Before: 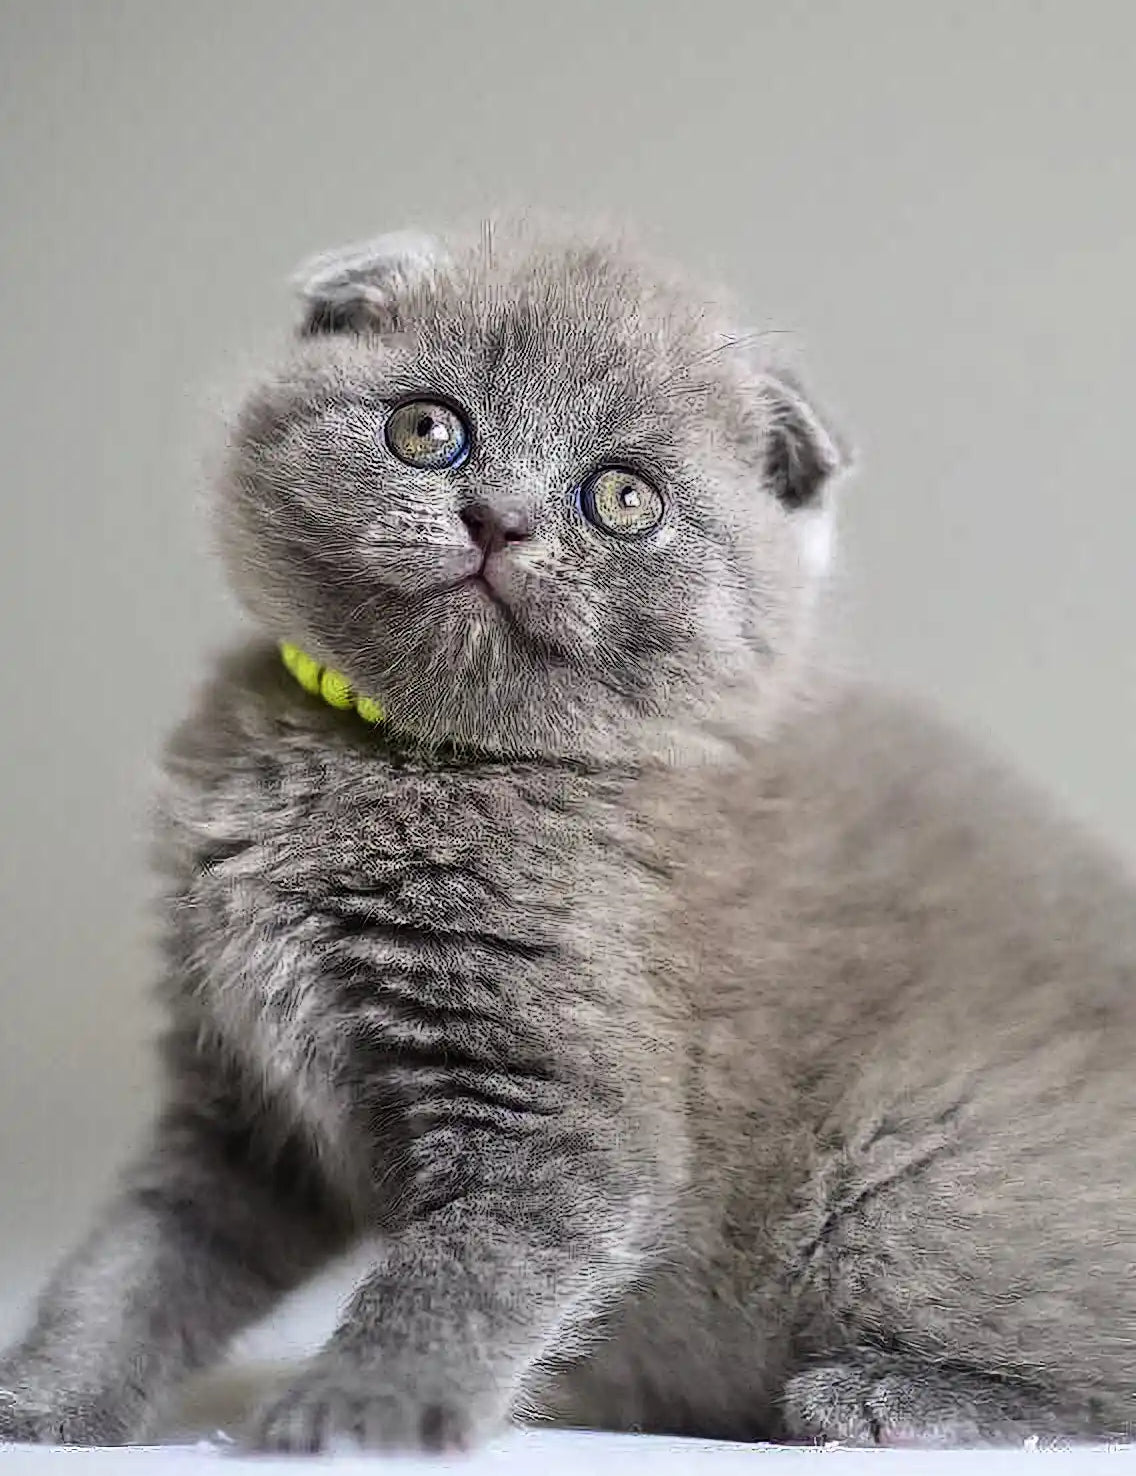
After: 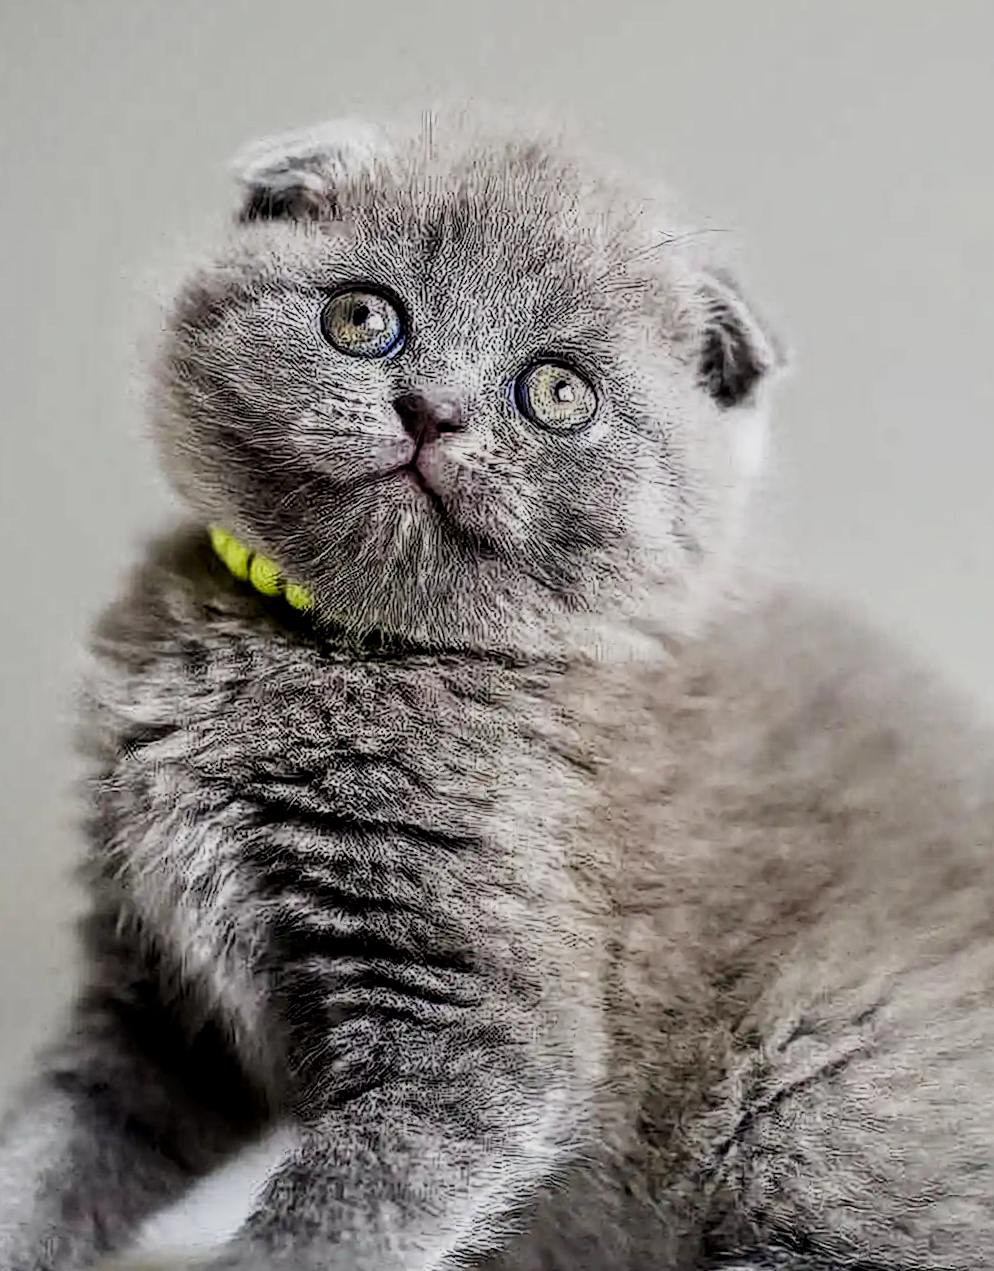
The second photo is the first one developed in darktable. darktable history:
sigmoid: contrast 1.7, skew -0.2, preserve hue 0%, red attenuation 0.1, red rotation 0.035, green attenuation 0.1, green rotation -0.017, blue attenuation 0.15, blue rotation -0.052, base primaries Rec2020
local contrast: detail 130%
crop and rotate: angle -3.27°, left 5.211%, top 5.211%, right 4.607%, bottom 4.607%
rotate and perspective: rotation -1.77°, lens shift (horizontal) 0.004, automatic cropping off
